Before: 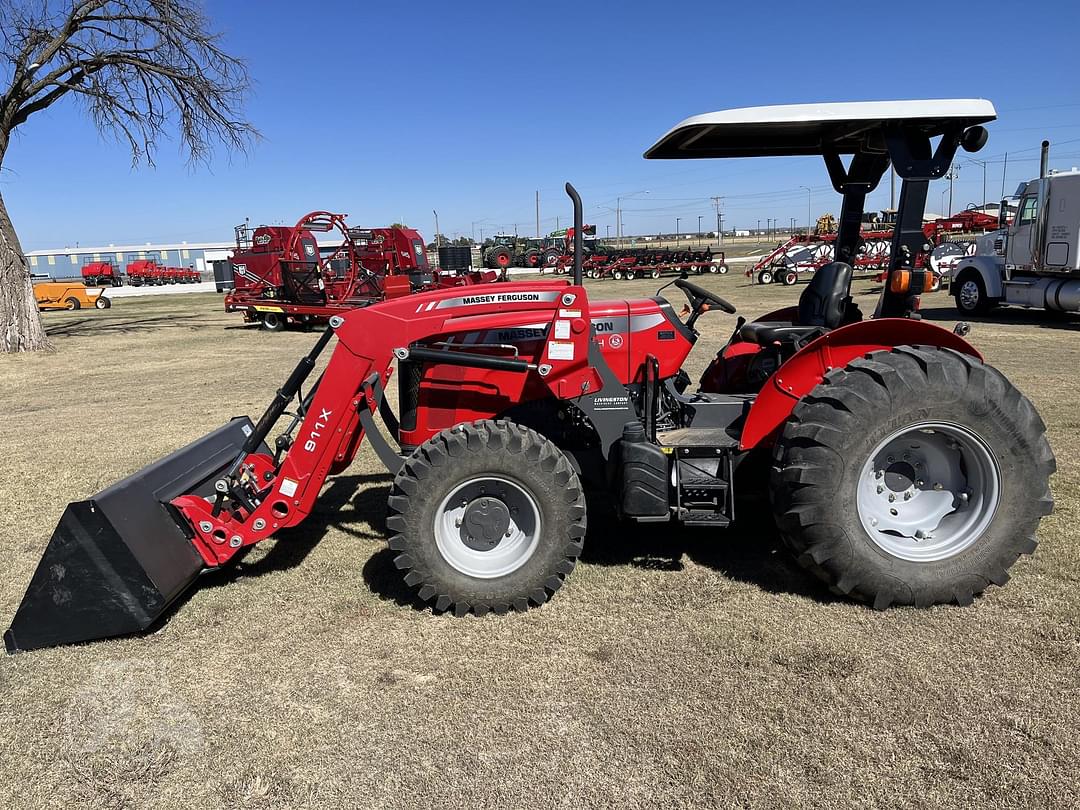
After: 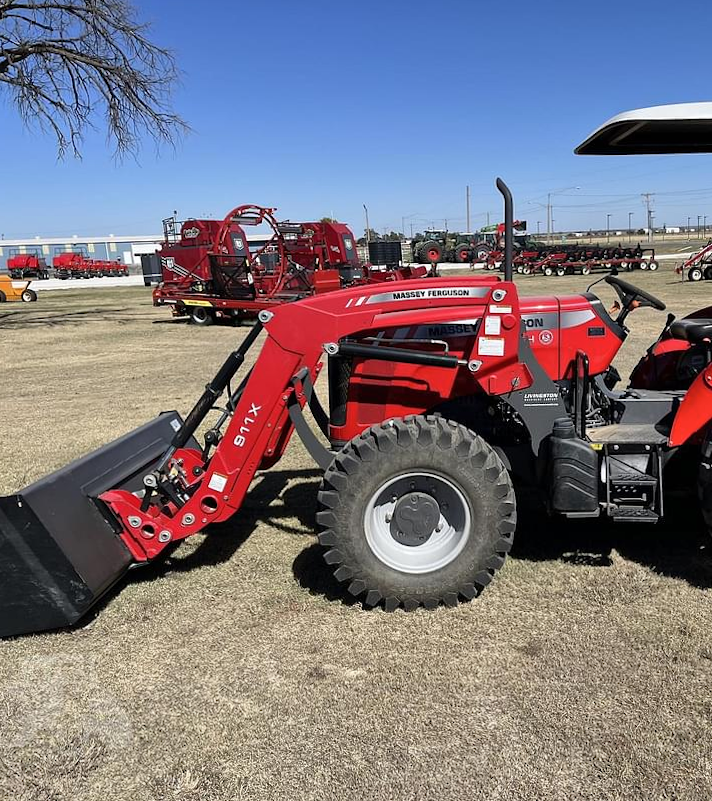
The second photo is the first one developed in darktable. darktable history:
rotate and perspective: rotation 0.174°, lens shift (vertical) 0.013, lens shift (horizontal) 0.019, shear 0.001, automatic cropping original format, crop left 0.007, crop right 0.991, crop top 0.016, crop bottom 0.997
shadows and highlights: shadows 60, soften with gaussian
crop and rotate: left 6.617%, right 26.717%
